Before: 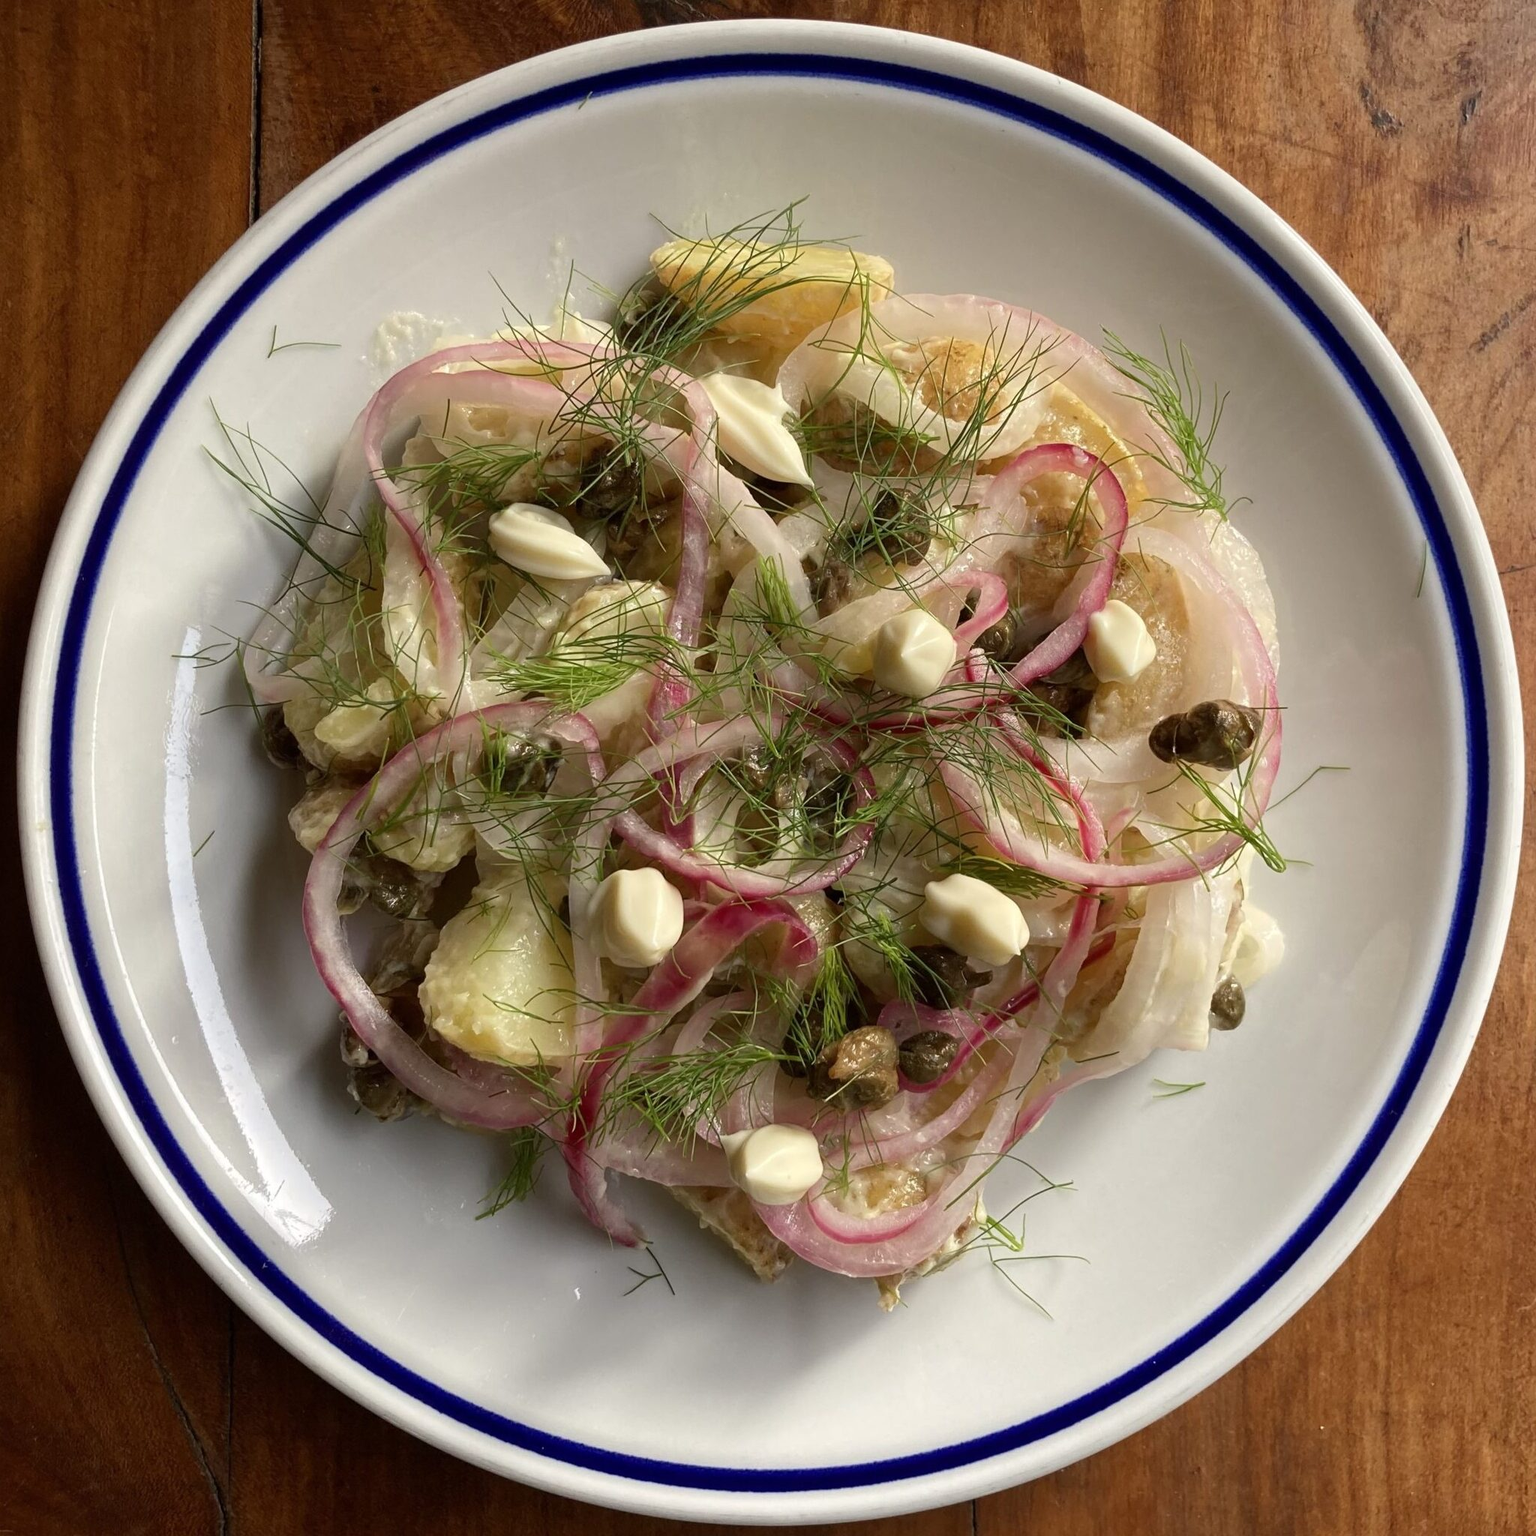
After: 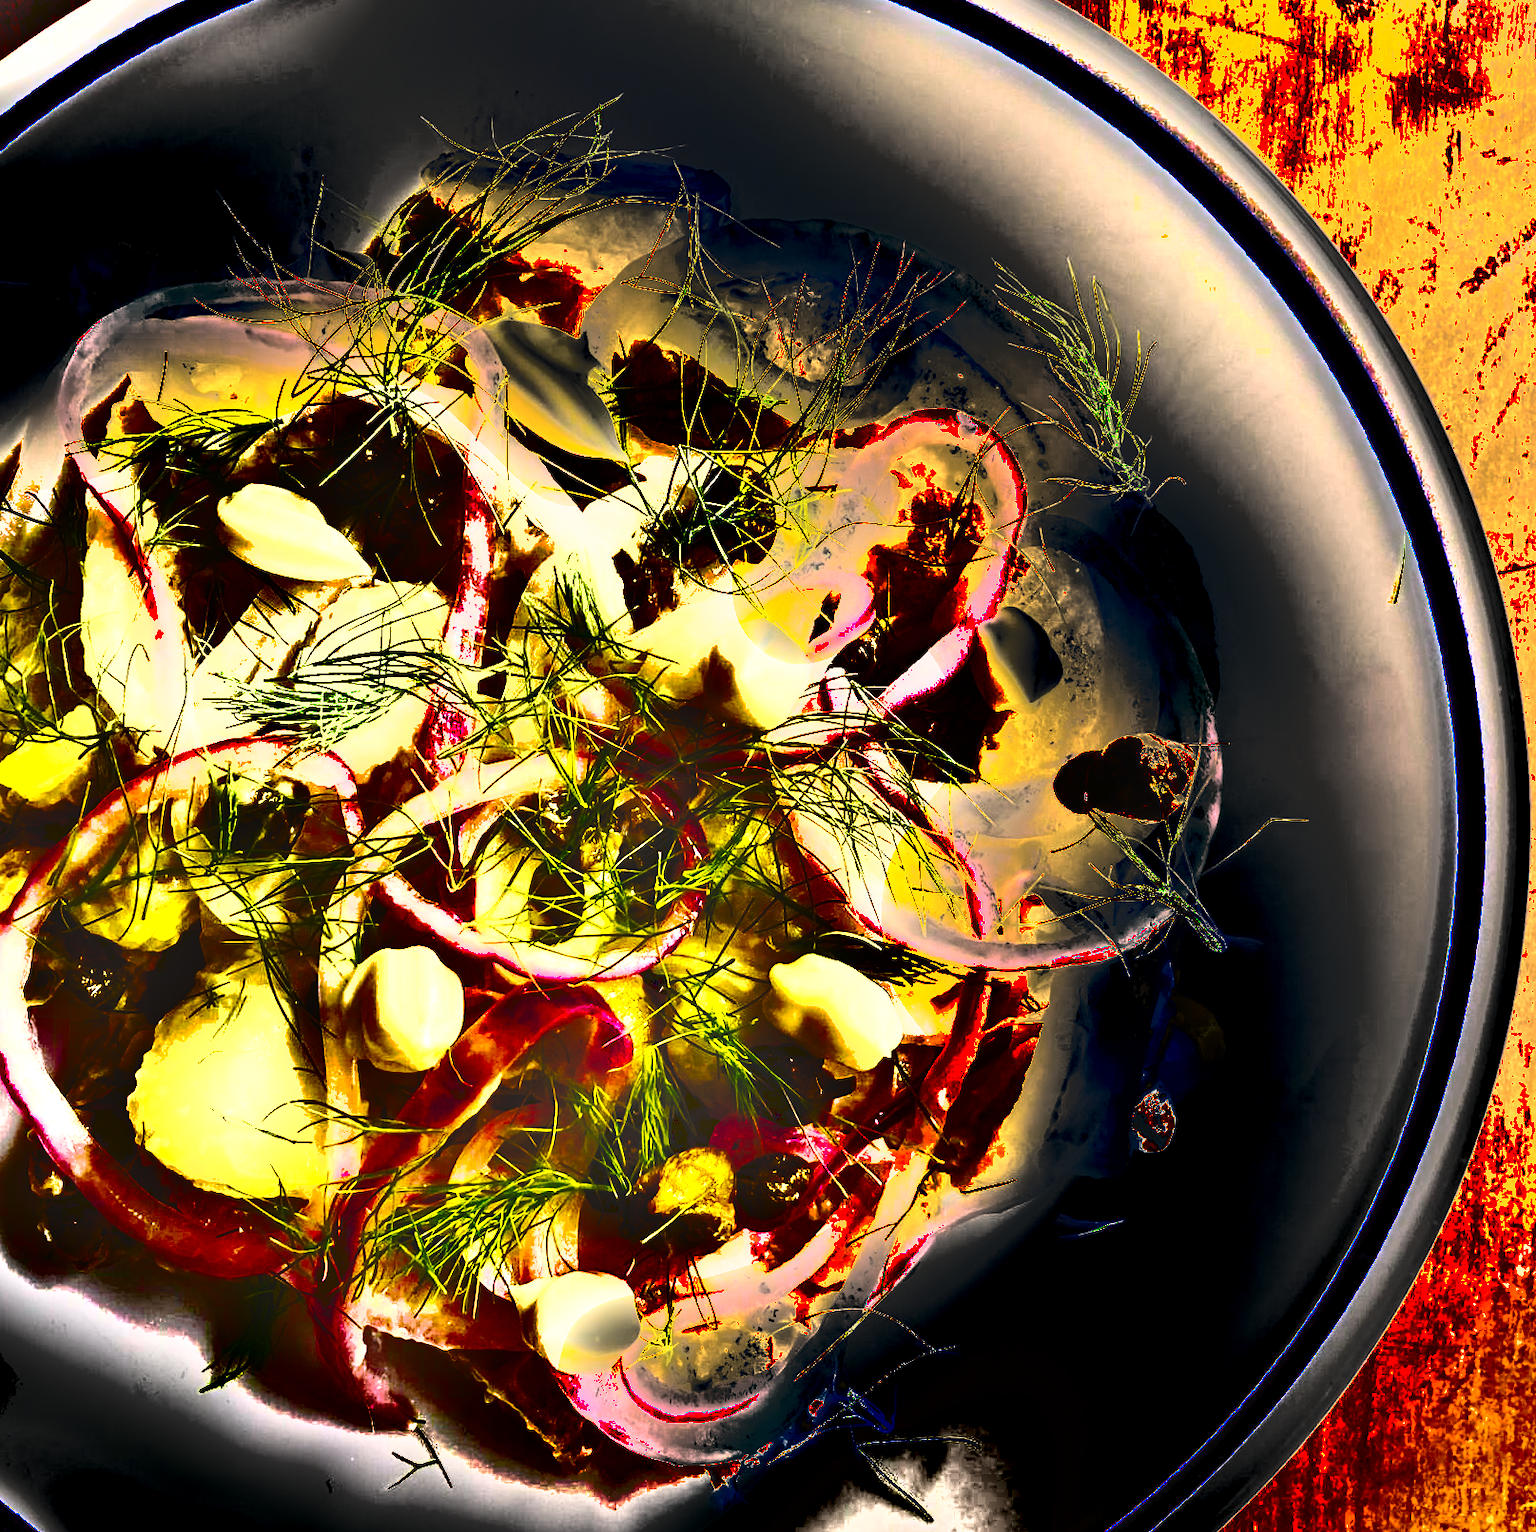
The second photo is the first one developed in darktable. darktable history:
color balance rgb: linear chroma grading › global chroma 20%, perceptual saturation grading › global saturation 65%, perceptual saturation grading › highlights 60%, perceptual saturation grading › mid-tones 50%, perceptual saturation grading › shadows 50%, perceptual brilliance grading › global brilliance 30%, perceptual brilliance grading › highlights 50%, perceptual brilliance grading › mid-tones 50%, perceptual brilliance grading › shadows -22%, global vibrance 20%
crop and rotate: left 20.74%, top 7.912%, right 0.375%, bottom 13.378%
shadows and highlights: shadows 24.5, highlights -78.15, soften with gaussian
exposure: exposure 0.574 EV, compensate highlight preservation false
color calibration: illuminant same as pipeline (D50), adaptation none (bypass), gamut compression 1.72
tone equalizer: -7 EV -0.63 EV, -6 EV 1 EV, -5 EV -0.45 EV, -4 EV 0.43 EV, -3 EV 0.41 EV, -2 EV 0.15 EV, -1 EV -0.15 EV, +0 EV -0.39 EV, smoothing diameter 25%, edges refinement/feathering 10, preserve details guided filter
white balance: red 1.009, blue 1.027
tone curve: curves: ch0 [(0, 0) (0.003, 0.231) (0.011, 0.231) (0.025, 0.231) (0.044, 0.231) (0.069, 0.235) (0.1, 0.24) (0.136, 0.246) (0.177, 0.256) (0.224, 0.279) (0.277, 0.313) (0.335, 0.354) (0.399, 0.428) (0.468, 0.514) (0.543, 0.61) (0.623, 0.728) (0.709, 0.808) (0.801, 0.873) (0.898, 0.909) (1, 1)], preserve colors none
